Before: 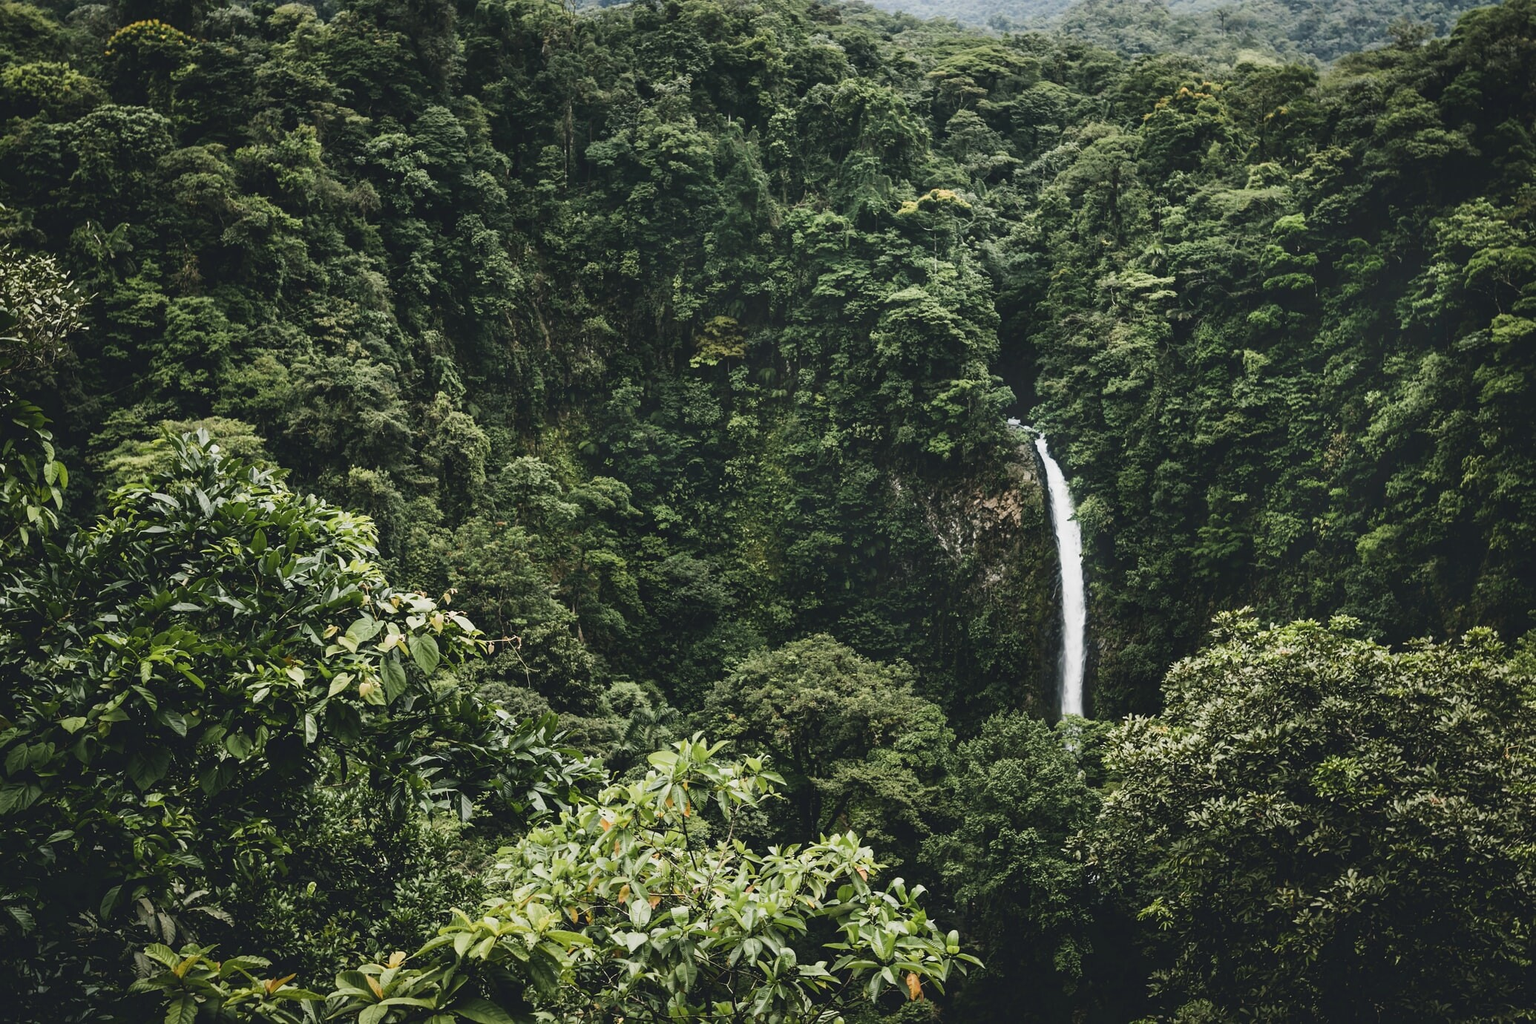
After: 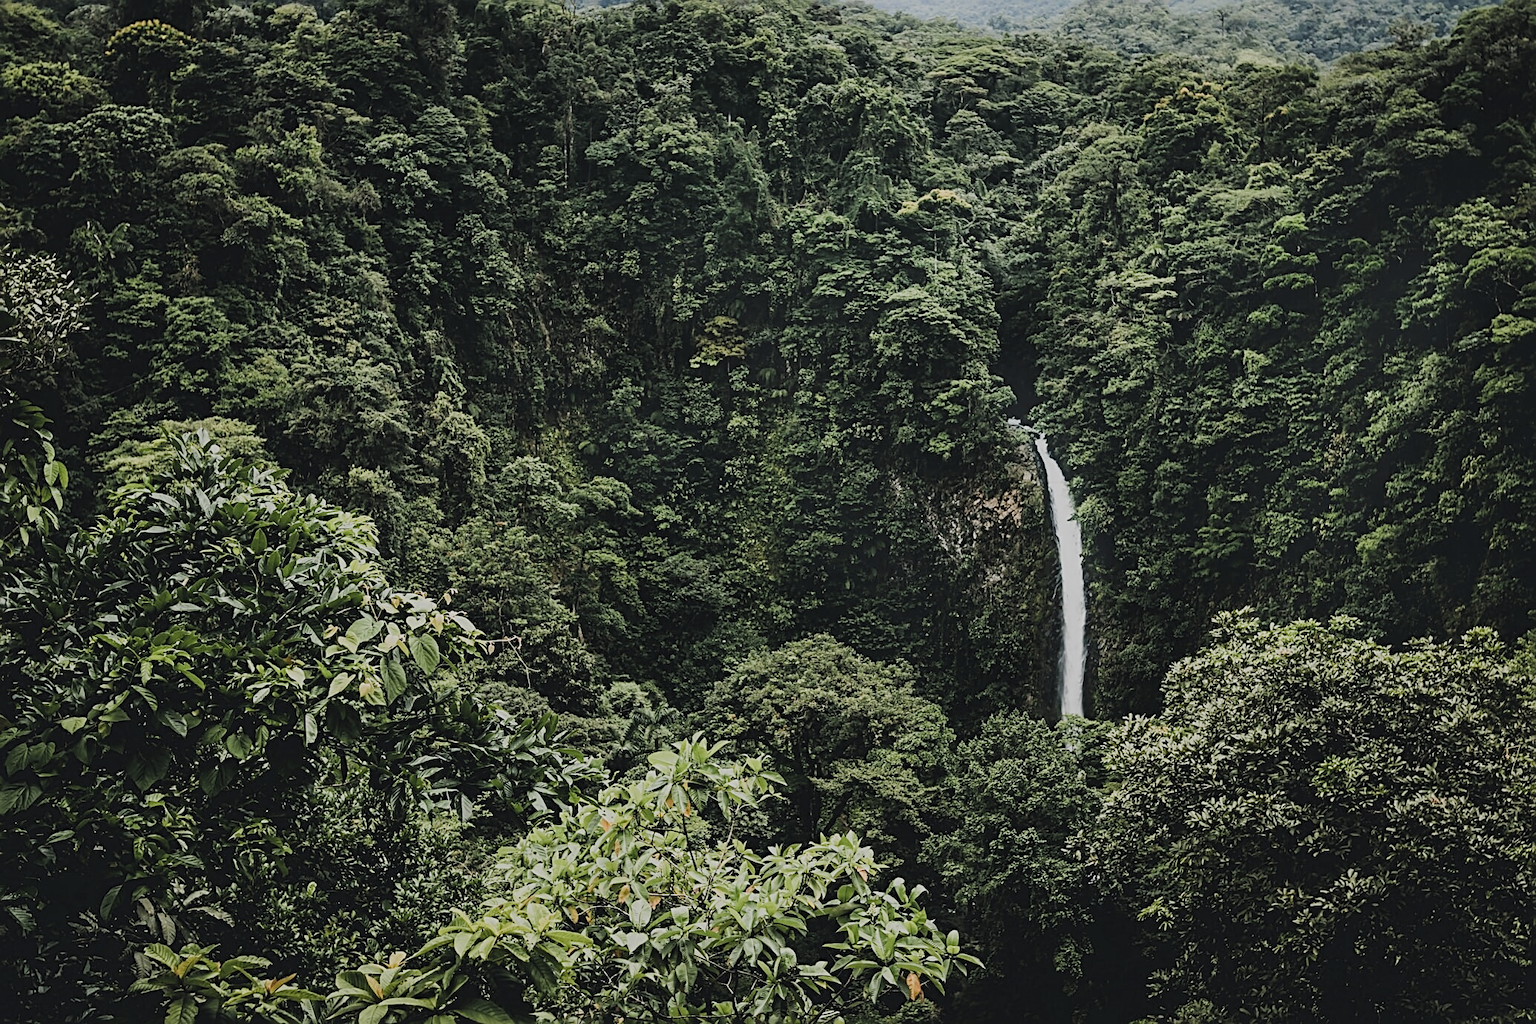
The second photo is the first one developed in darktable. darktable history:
filmic rgb: black relative exposure -7.65 EV, white relative exposure 4.56 EV, hardness 3.61, color science v5 (2021), iterations of high-quality reconstruction 0, contrast in shadows safe, contrast in highlights safe
sharpen: radius 2.684, amount 0.661
color zones: curves: ch0 [(0.25, 0.5) (0.428, 0.473) (0.75, 0.5)]; ch1 [(0.243, 0.479) (0.398, 0.452) (0.75, 0.5)]
